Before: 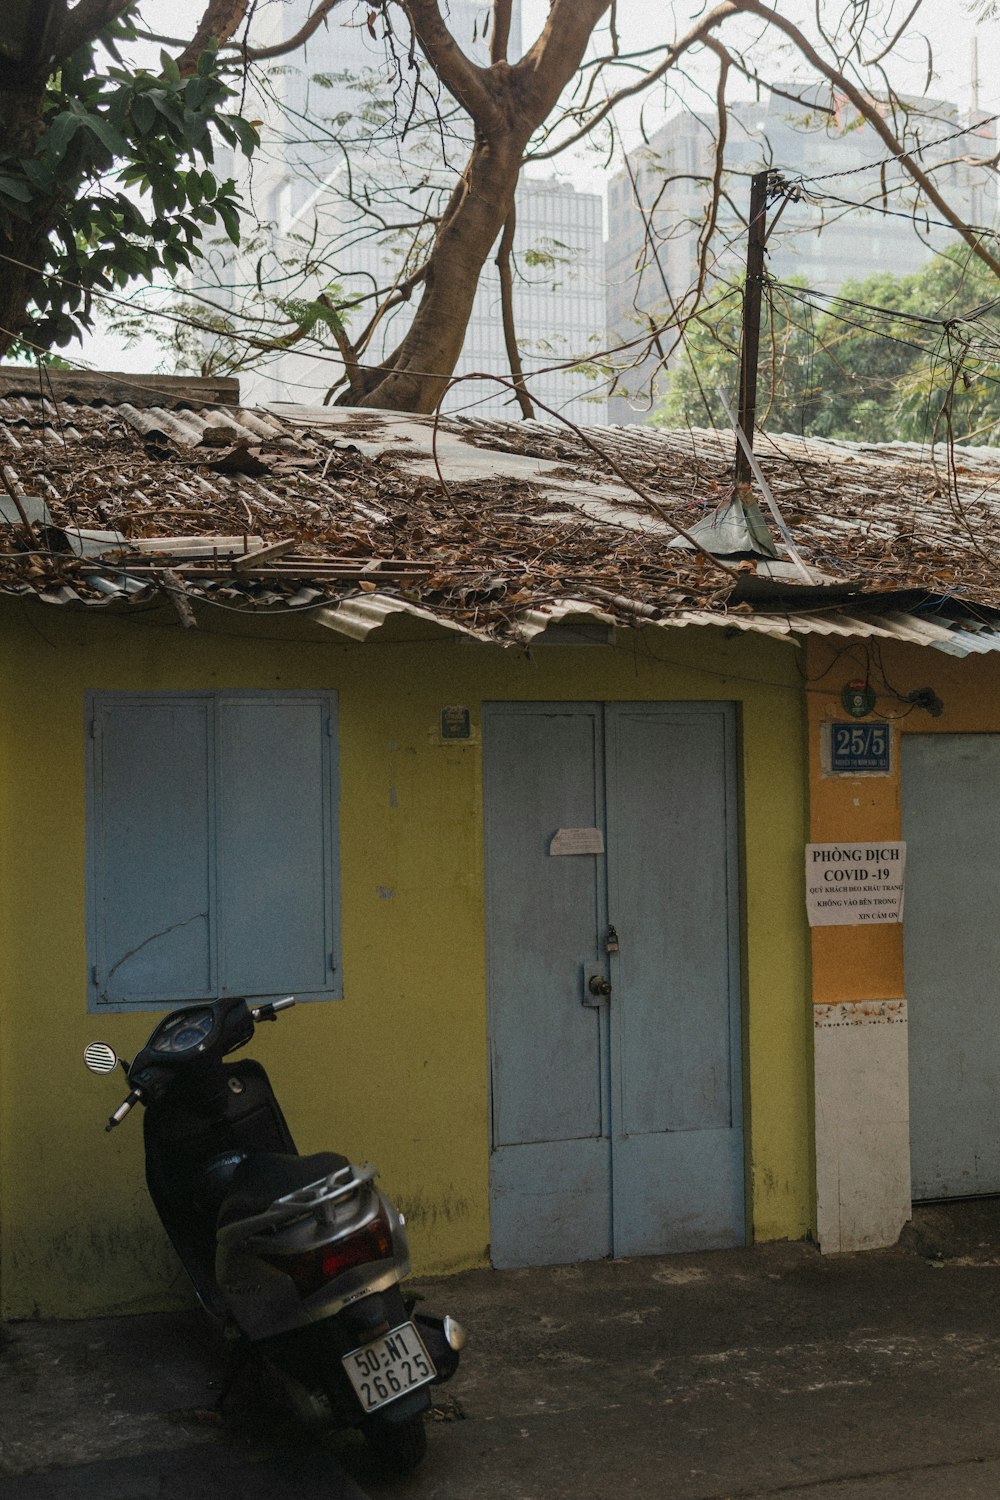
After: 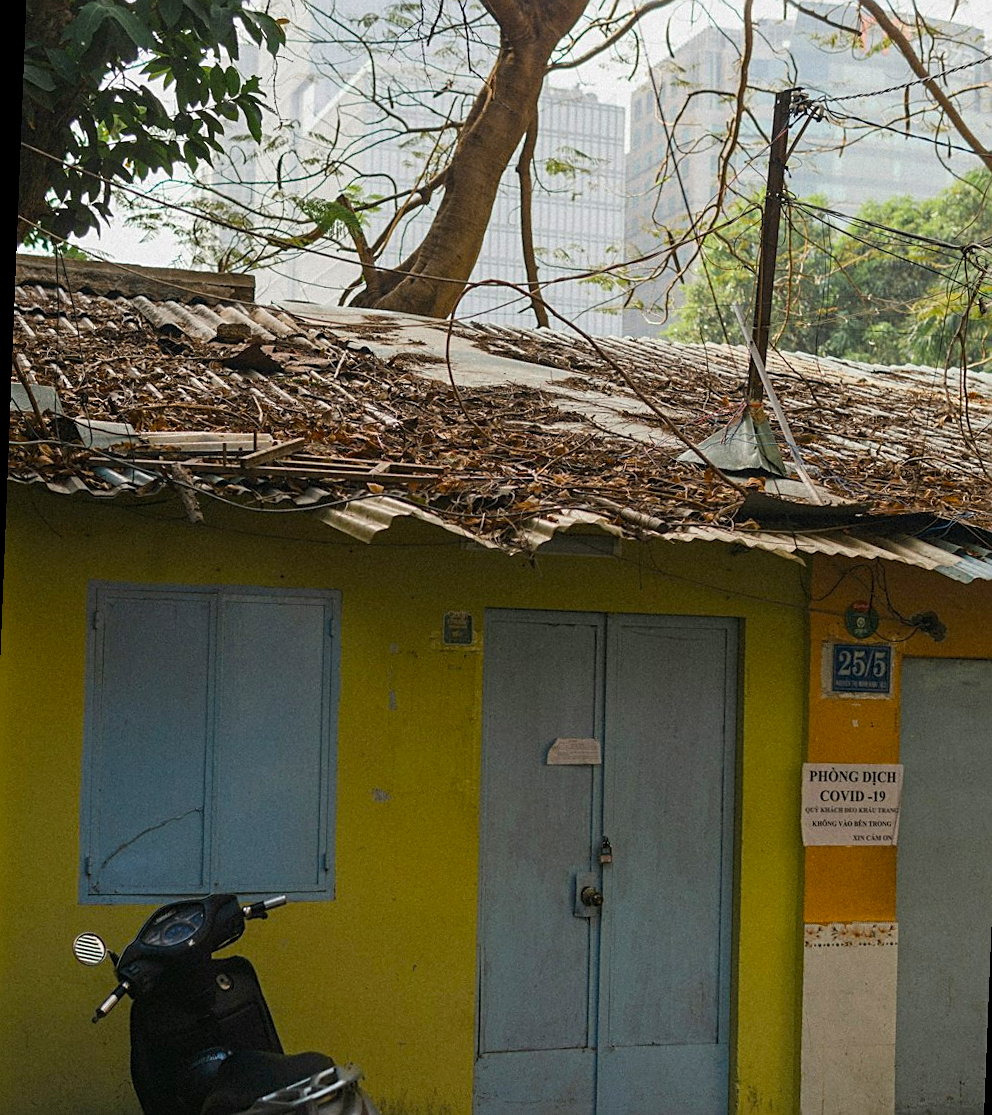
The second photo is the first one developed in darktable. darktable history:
sharpen: on, module defaults
color balance rgb: perceptual saturation grading › global saturation 30%, global vibrance 20%
rotate and perspective: rotation 2.27°, automatic cropping off
crop: left 2.737%, top 7.287%, right 3.421%, bottom 20.179%
